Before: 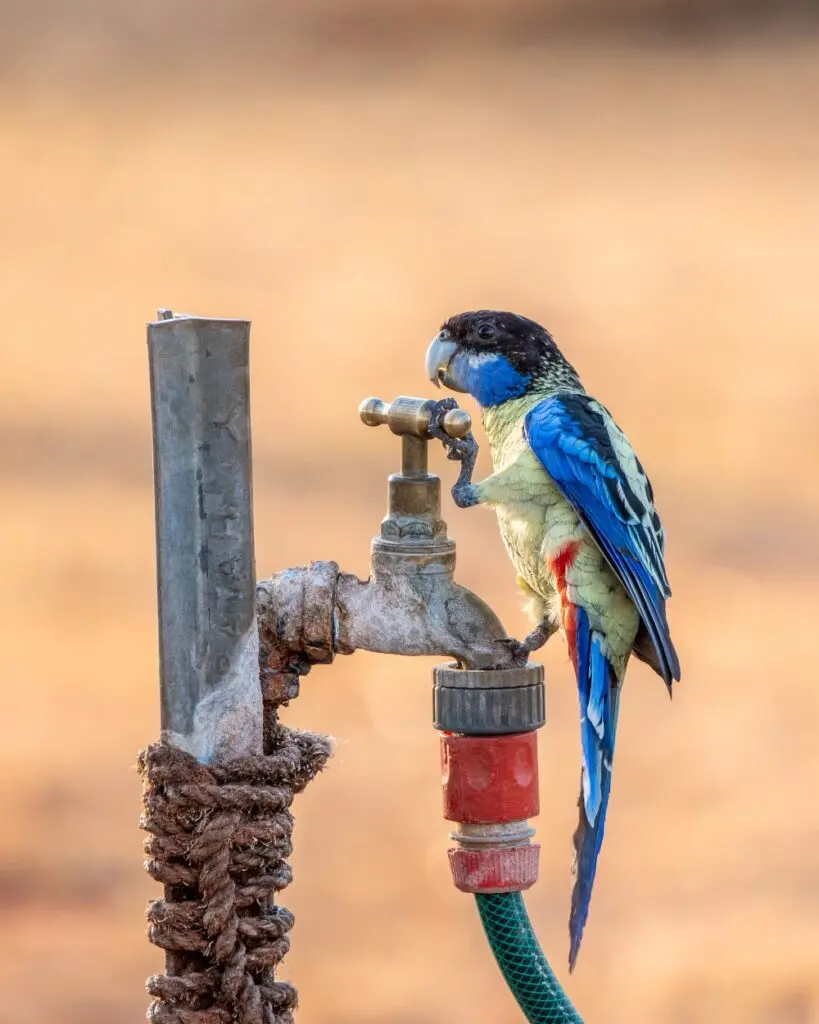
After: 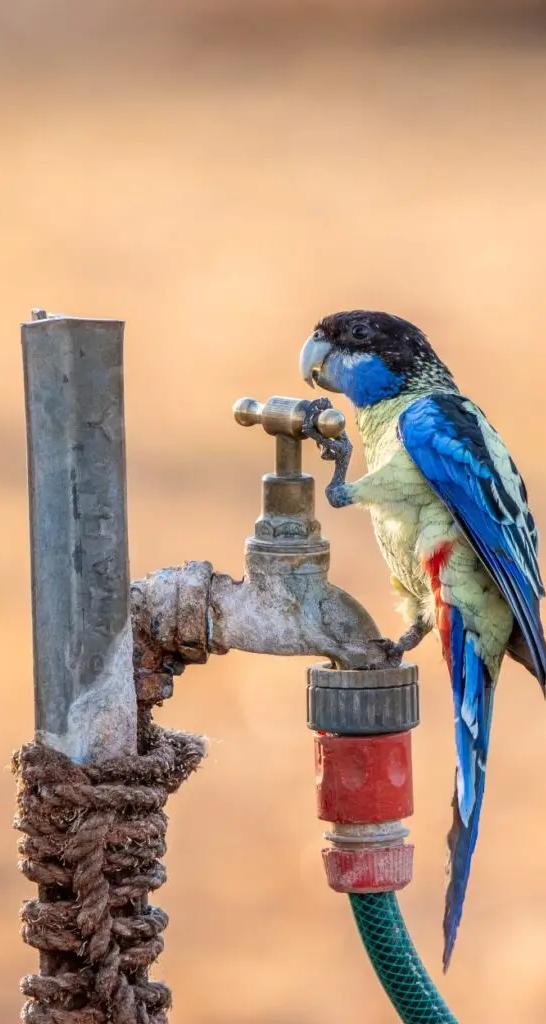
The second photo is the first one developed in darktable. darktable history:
crop and rotate: left 15.483%, right 17.847%
